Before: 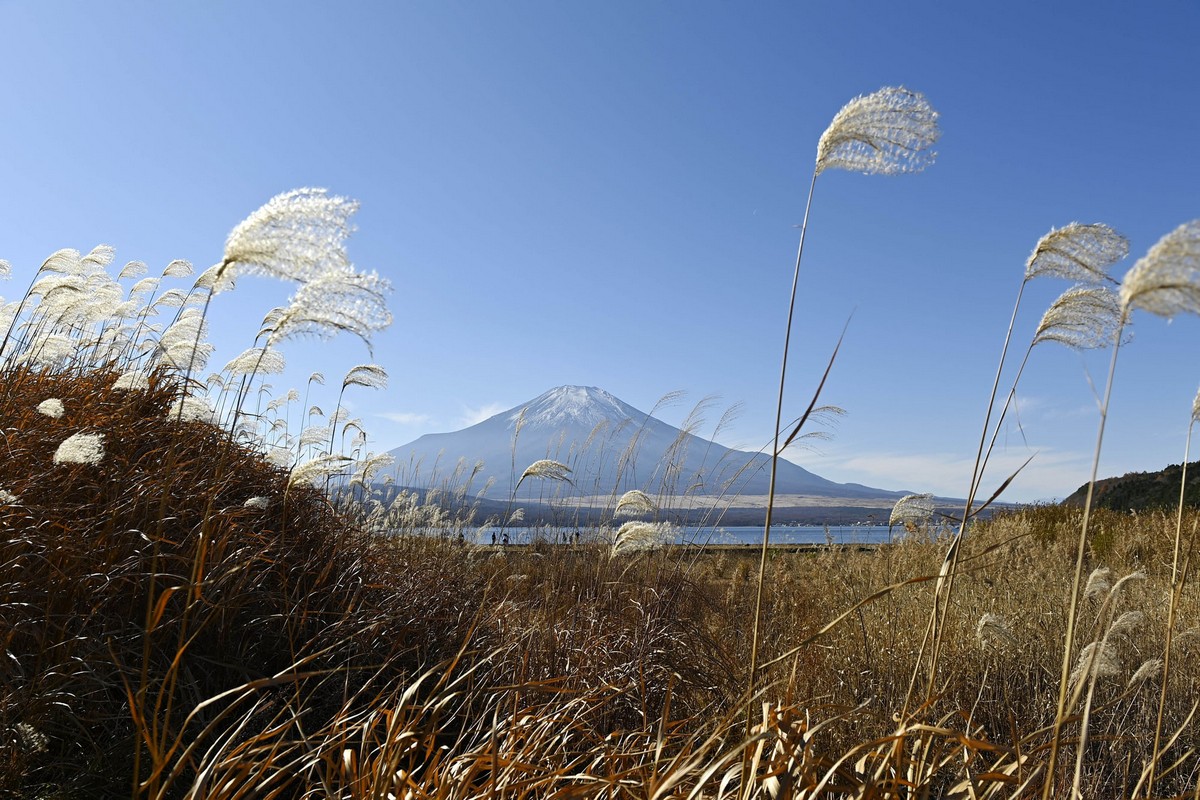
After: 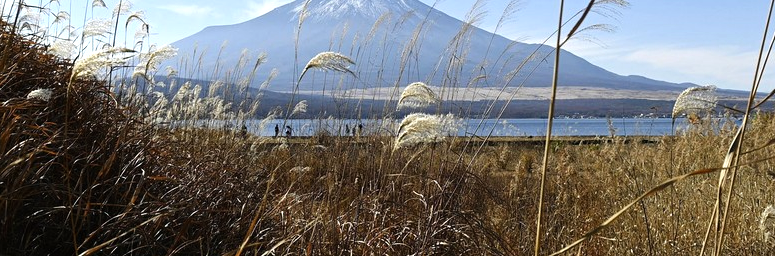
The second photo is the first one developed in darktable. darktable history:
tone equalizer: -8 EV -0.422 EV, -7 EV -0.369 EV, -6 EV -0.327 EV, -5 EV -0.186 EV, -3 EV 0.251 EV, -2 EV 0.325 EV, -1 EV 0.38 EV, +0 EV 0.424 EV
crop: left 18.147%, top 51.032%, right 17.227%, bottom 16.872%
